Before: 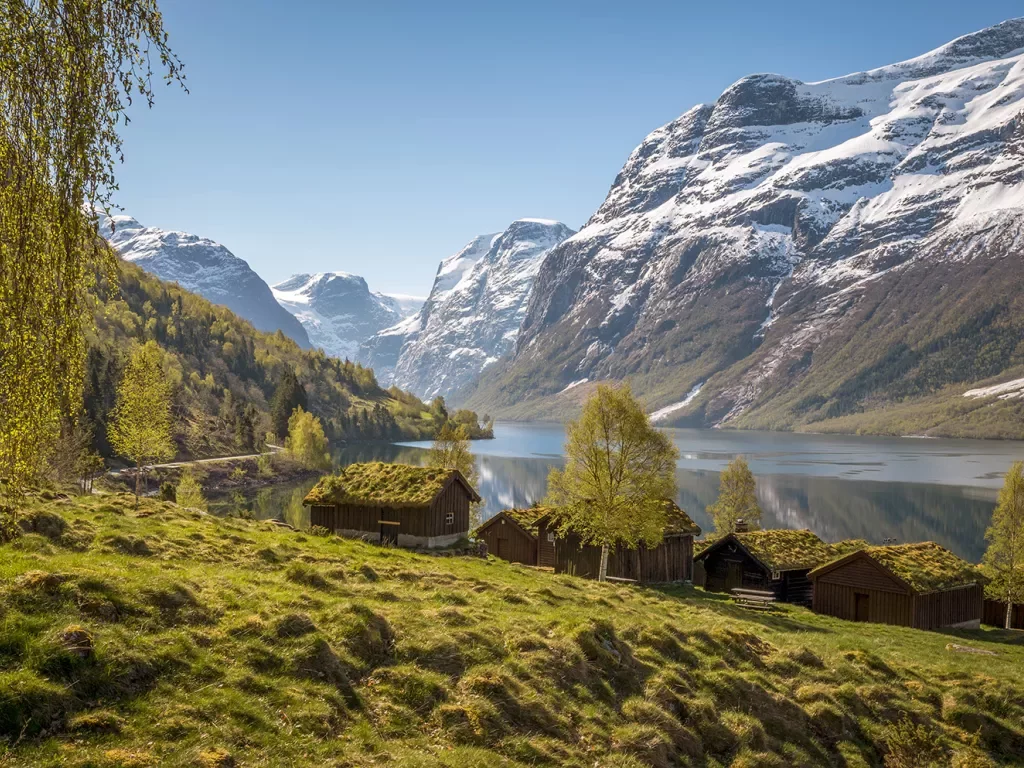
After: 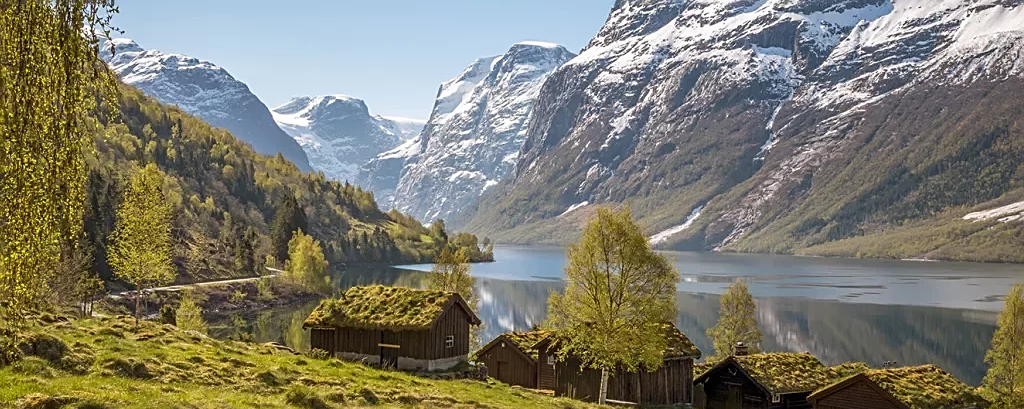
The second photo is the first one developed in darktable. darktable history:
crop and rotate: top 23.154%, bottom 23.56%
sharpen: on, module defaults
